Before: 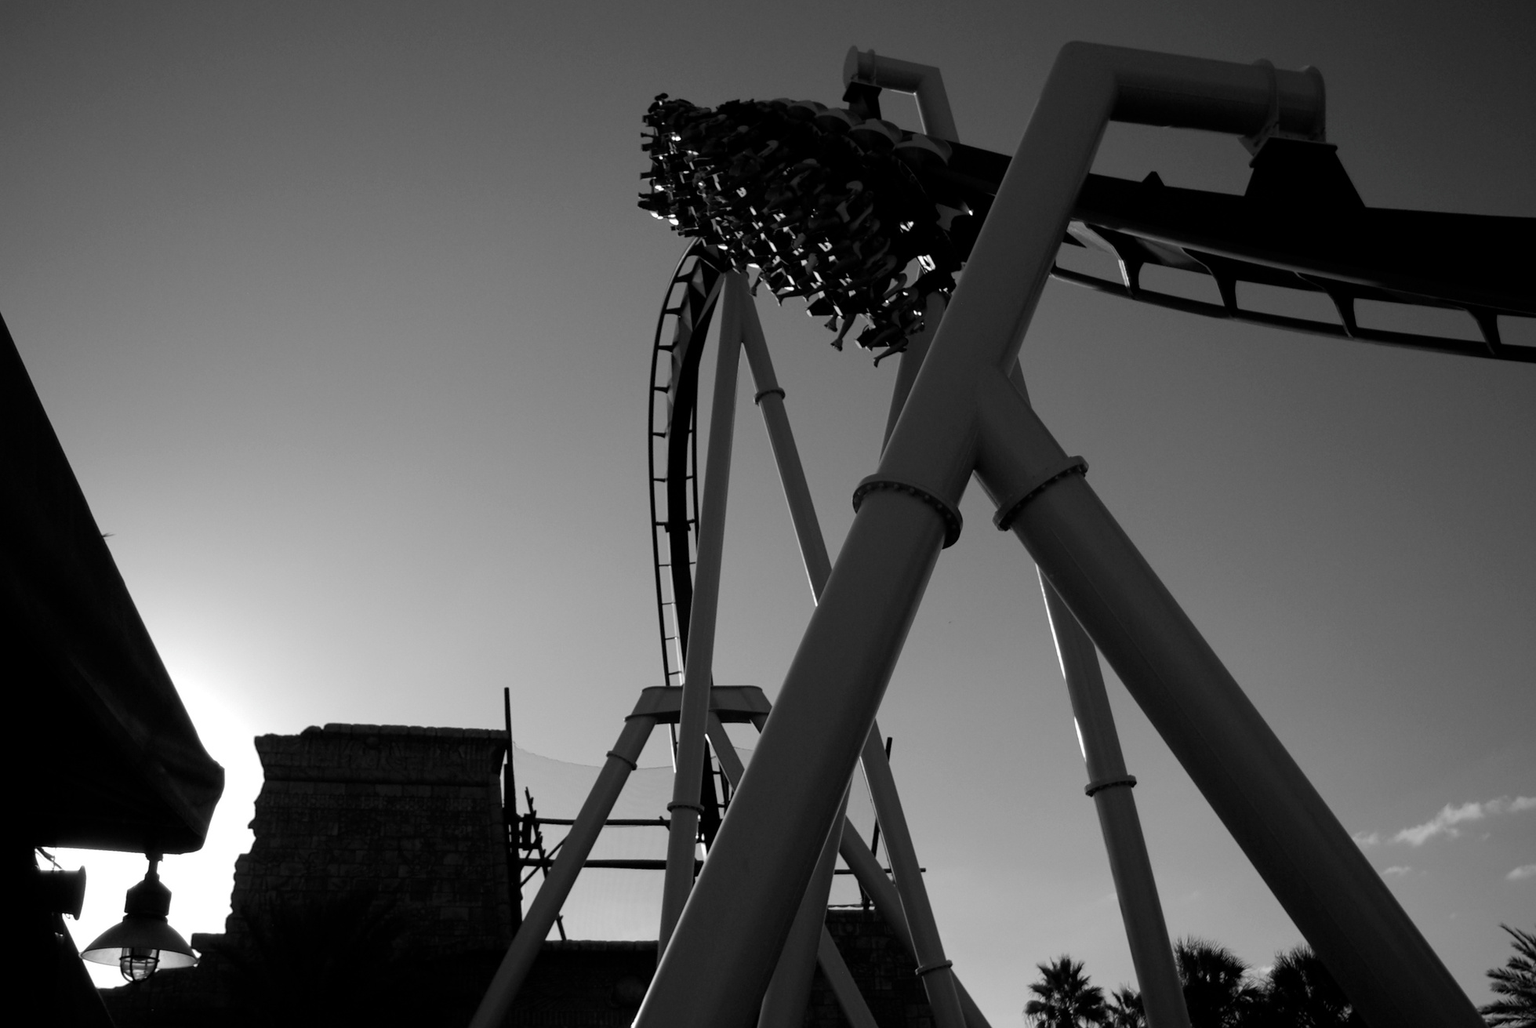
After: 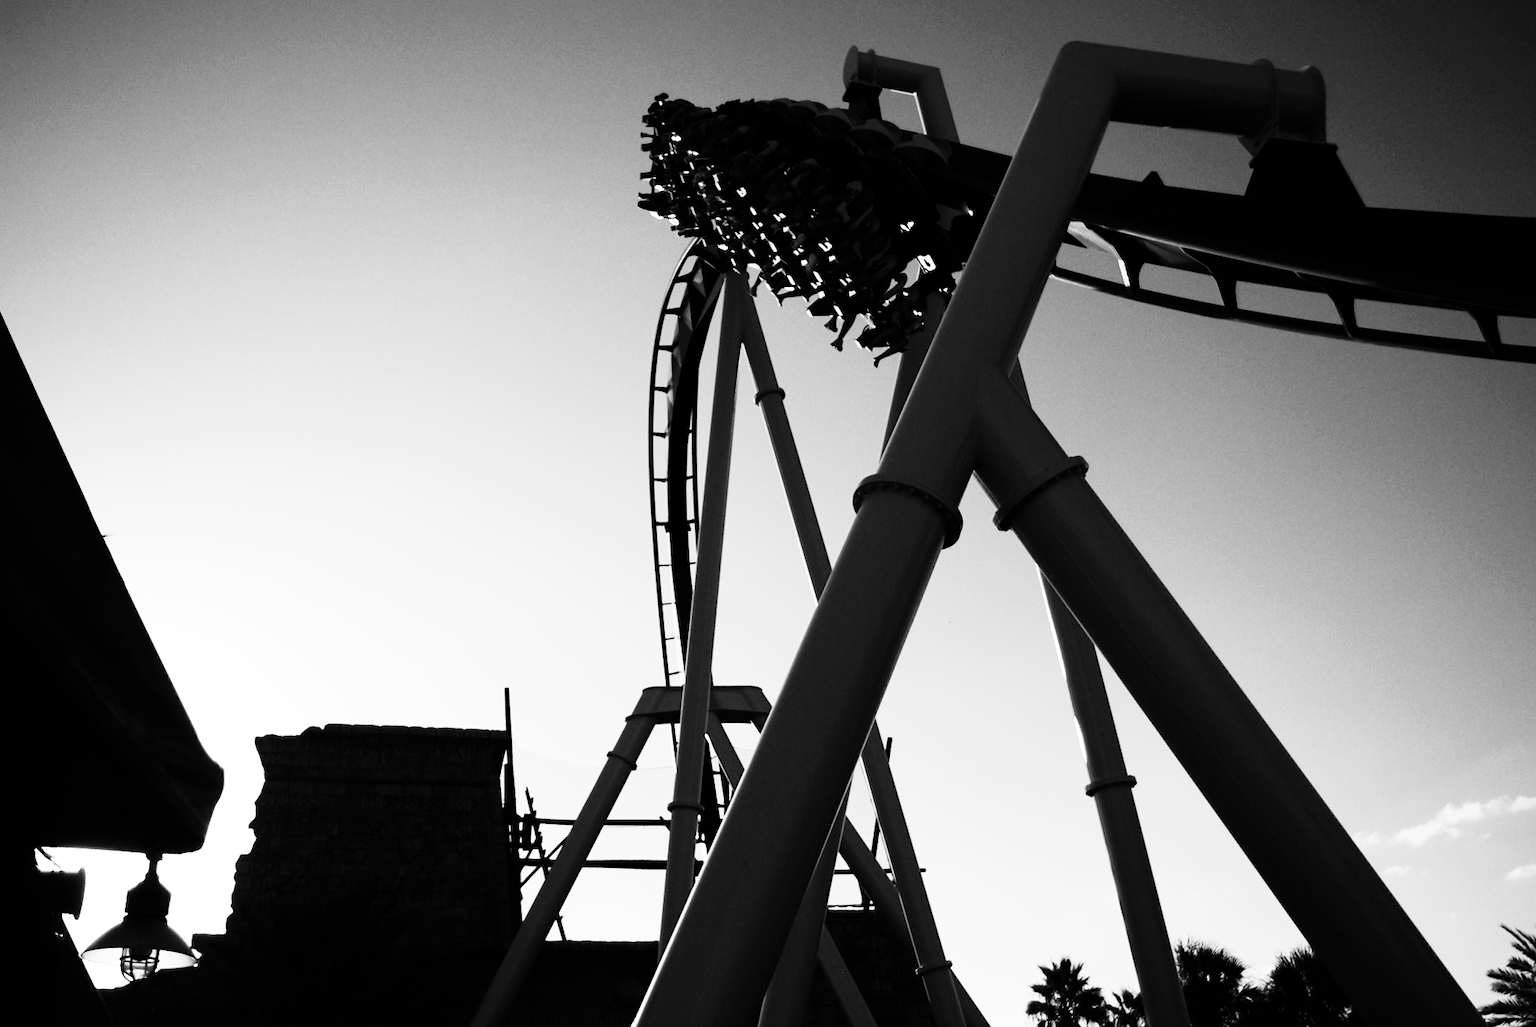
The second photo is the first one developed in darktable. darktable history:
contrast brightness saturation: contrast 0.2, brightness 0.16, saturation 0.22
rgb curve: curves: ch0 [(0, 0) (0.21, 0.15) (0.24, 0.21) (0.5, 0.75) (0.75, 0.96) (0.89, 0.99) (1, 1)]; ch1 [(0, 0.02) (0.21, 0.13) (0.25, 0.2) (0.5, 0.67) (0.75, 0.9) (0.89, 0.97) (1, 1)]; ch2 [(0, 0.02) (0.21, 0.13) (0.25, 0.2) (0.5, 0.67) (0.75, 0.9) (0.89, 0.97) (1, 1)], compensate middle gray true
